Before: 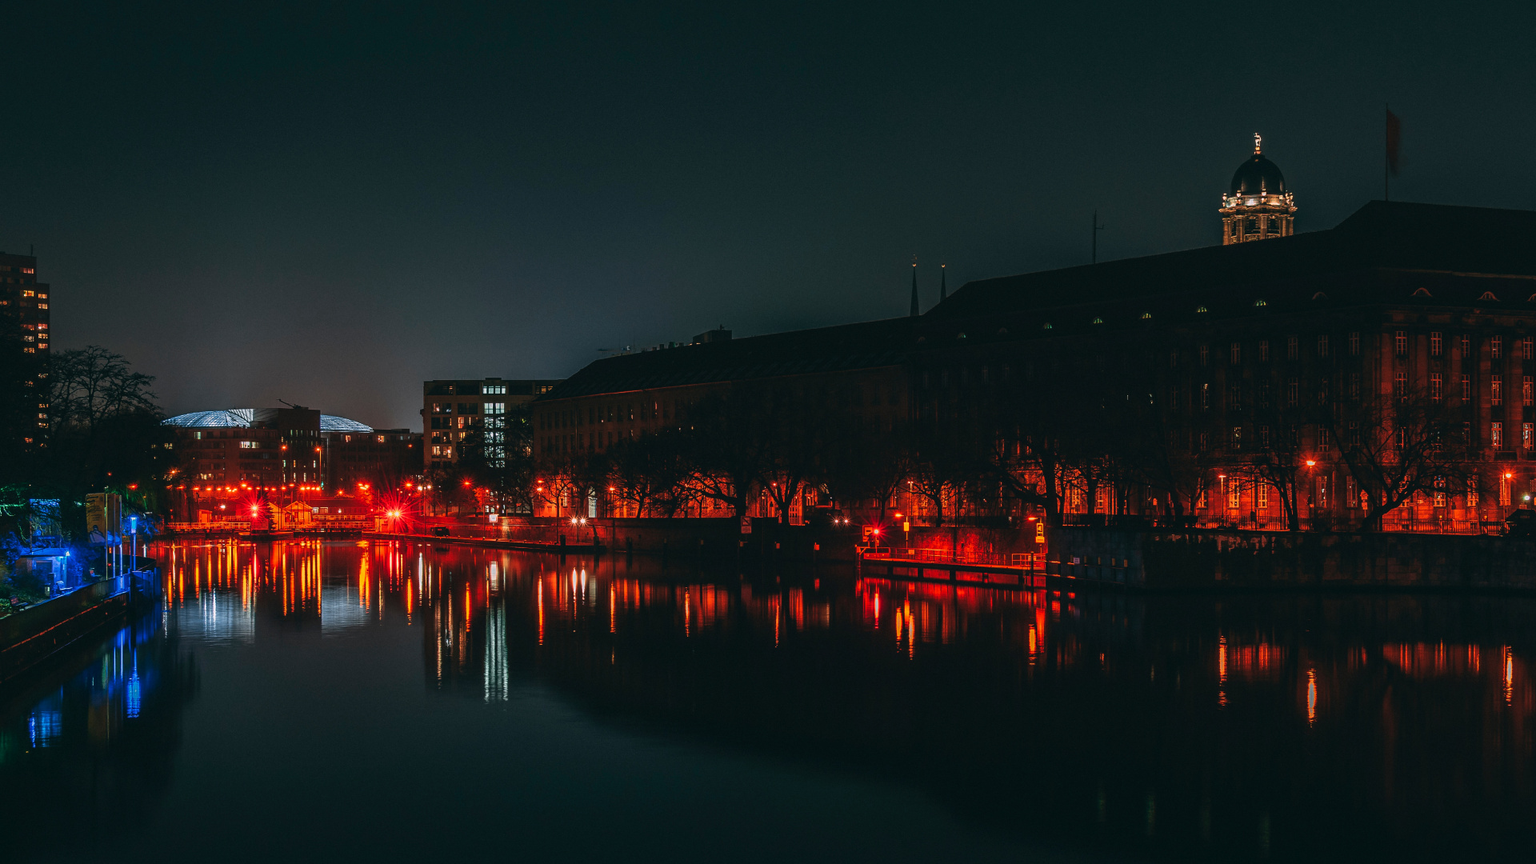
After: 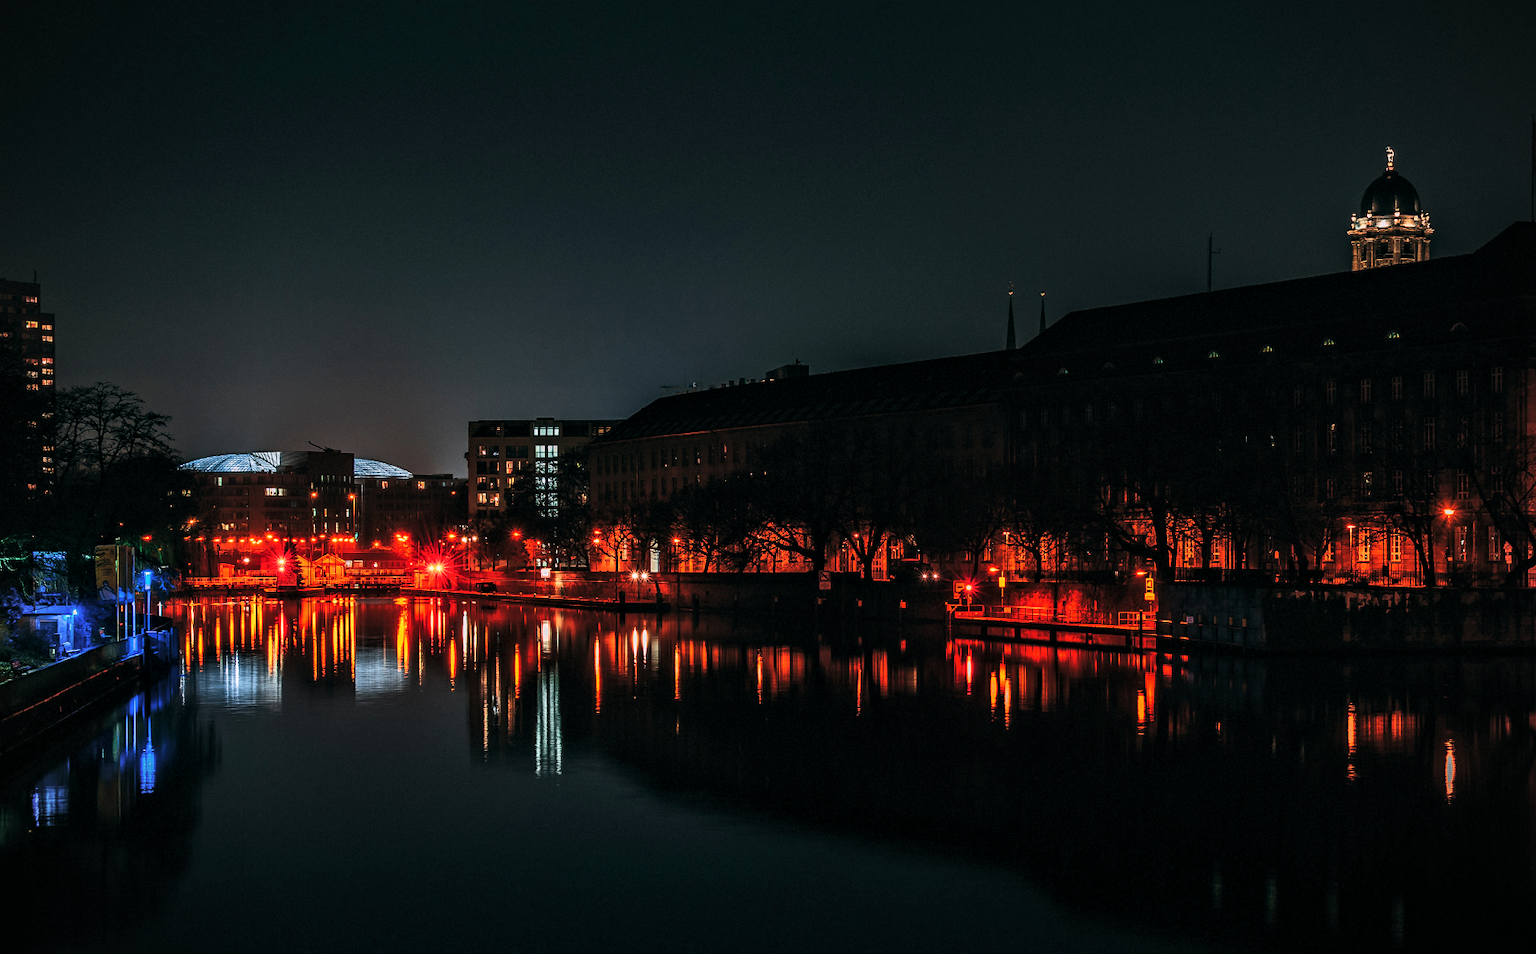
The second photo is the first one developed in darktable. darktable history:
local contrast: mode bilateral grid, contrast 28, coarseness 17, detail 115%, midtone range 0.2
tone equalizer: -8 EV 0.028 EV, -7 EV -0.02 EV, -6 EV 0.035 EV, -5 EV 0.047 EV, -4 EV 0.239 EV, -3 EV 0.653 EV, -2 EV 0.56 EV, -1 EV 0.182 EV, +0 EV 0.038 EV, edges refinement/feathering 500, mask exposure compensation -1.57 EV, preserve details no
levels: mode automatic, black 0.066%
exposure: exposure -0.014 EV, compensate exposure bias true, compensate highlight preservation false
vignetting: fall-off start 88.86%, fall-off radius 44.27%, width/height ratio 1.155
crop: right 9.485%, bottom 0.016%
